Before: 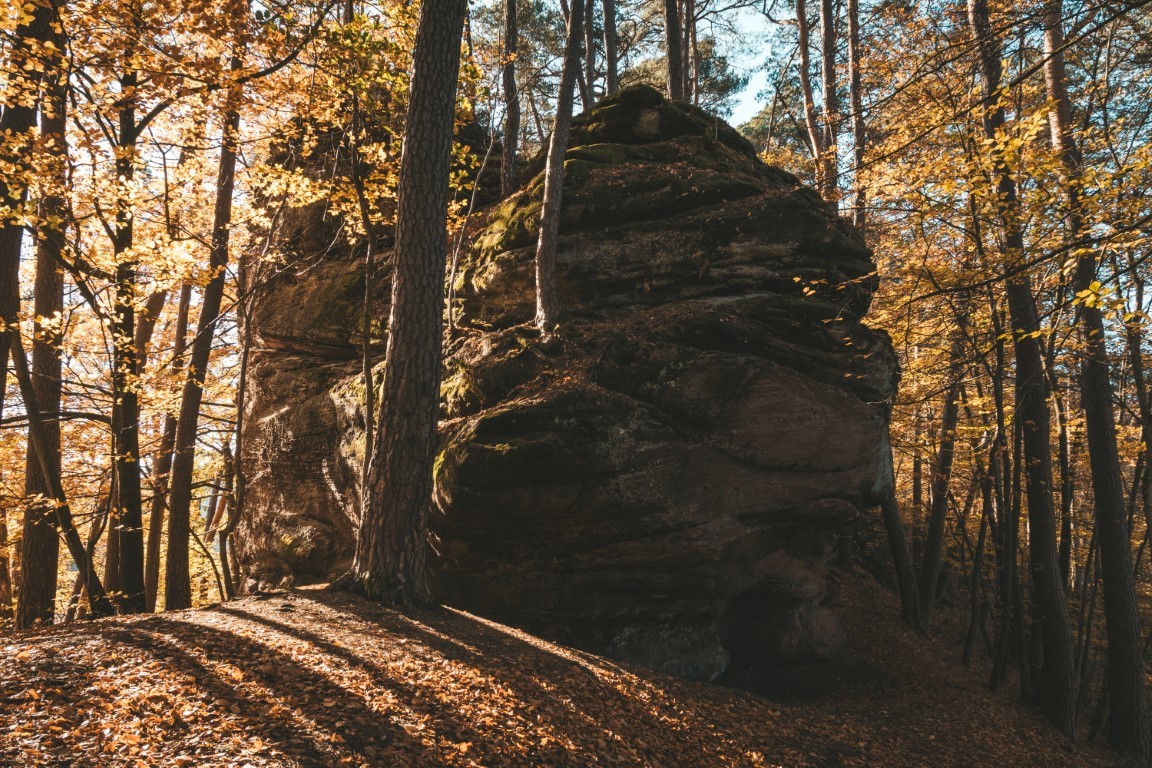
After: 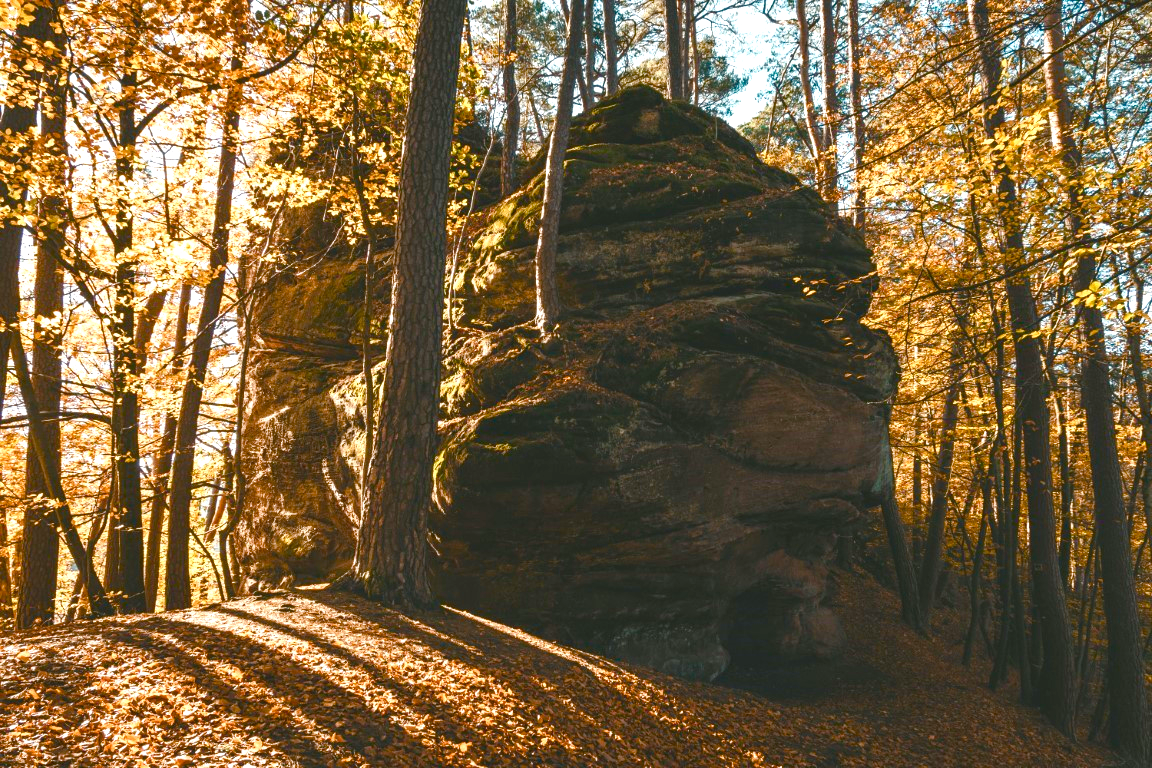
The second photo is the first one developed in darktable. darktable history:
color balance rgb: shadows lift › chroma 2.061%, shadows lift › hue 248.95°, linear chroma grading › shadows 31.916%, linear chroma grading › global chroma -2.378%, linear chroma grading › mid-tones 3.914%, perceptual saturation grading › global saturation 26.148%, perceptual saturation grading › highlights -27.615%, perceptual saturation grading › mid-tones 15.446%, perceptual saturation grading › shadows 33.274%
exposure: compensate exposure bias true, compensate highlight preservation false
